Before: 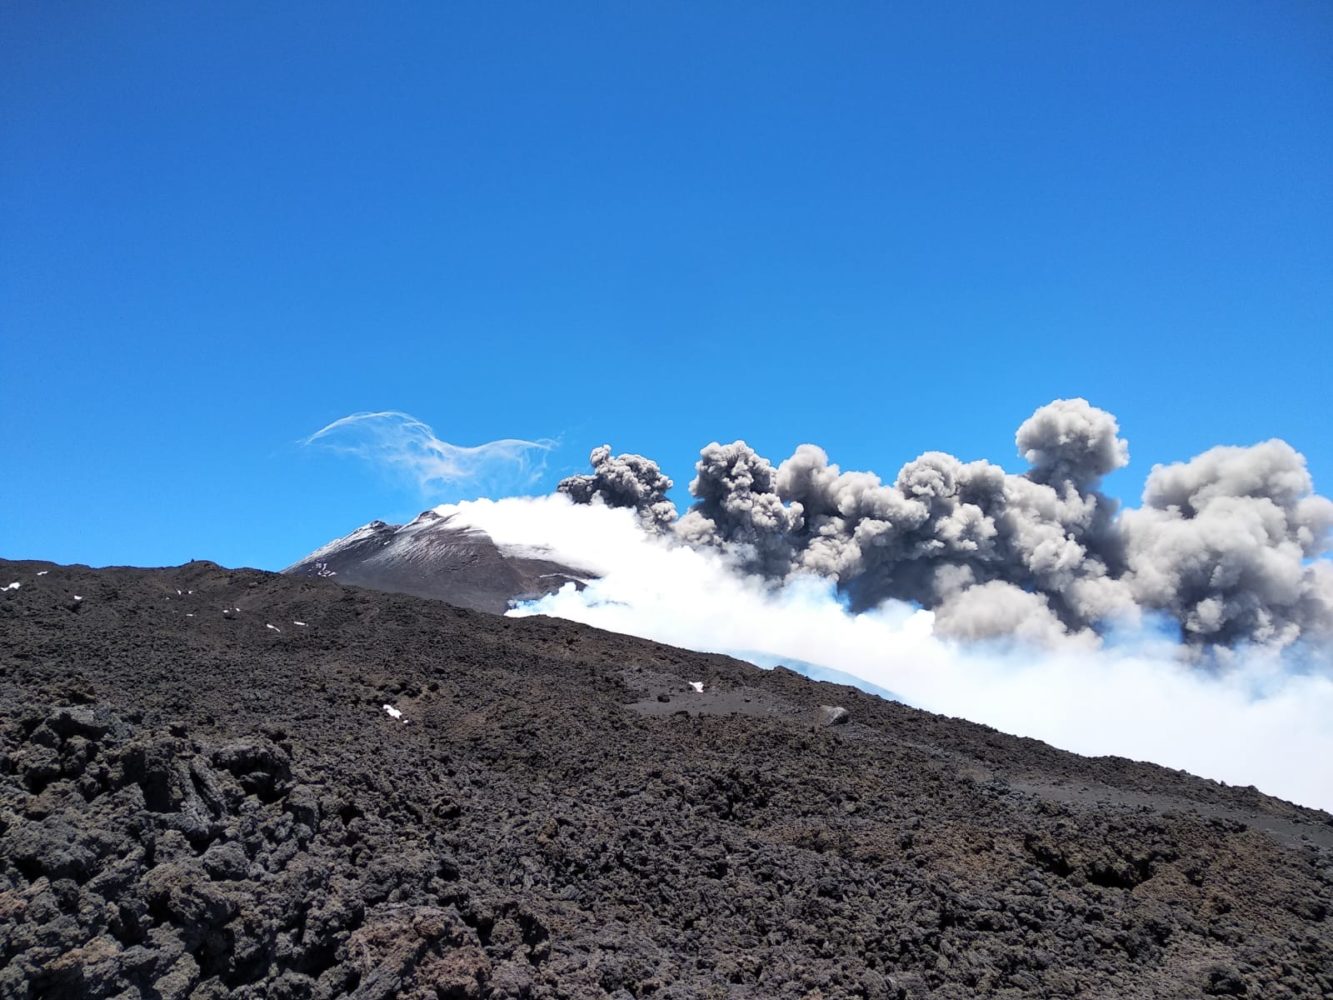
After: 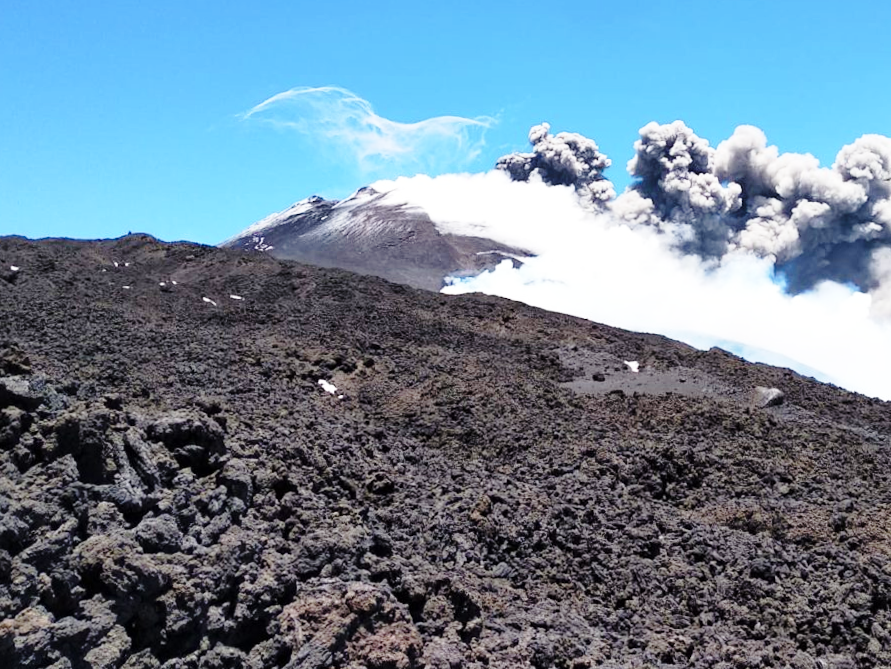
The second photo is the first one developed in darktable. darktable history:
crop and rotate: angle -0.82°, left 3.85%, top 31.828%, right 27.992%
base curve: curves: ch0 [(0, 0) (0.028, 0.03) (0.121, 0.232) (0.46, 0.748) (0.859, 0.968) (1, 1)], preserve colors none
